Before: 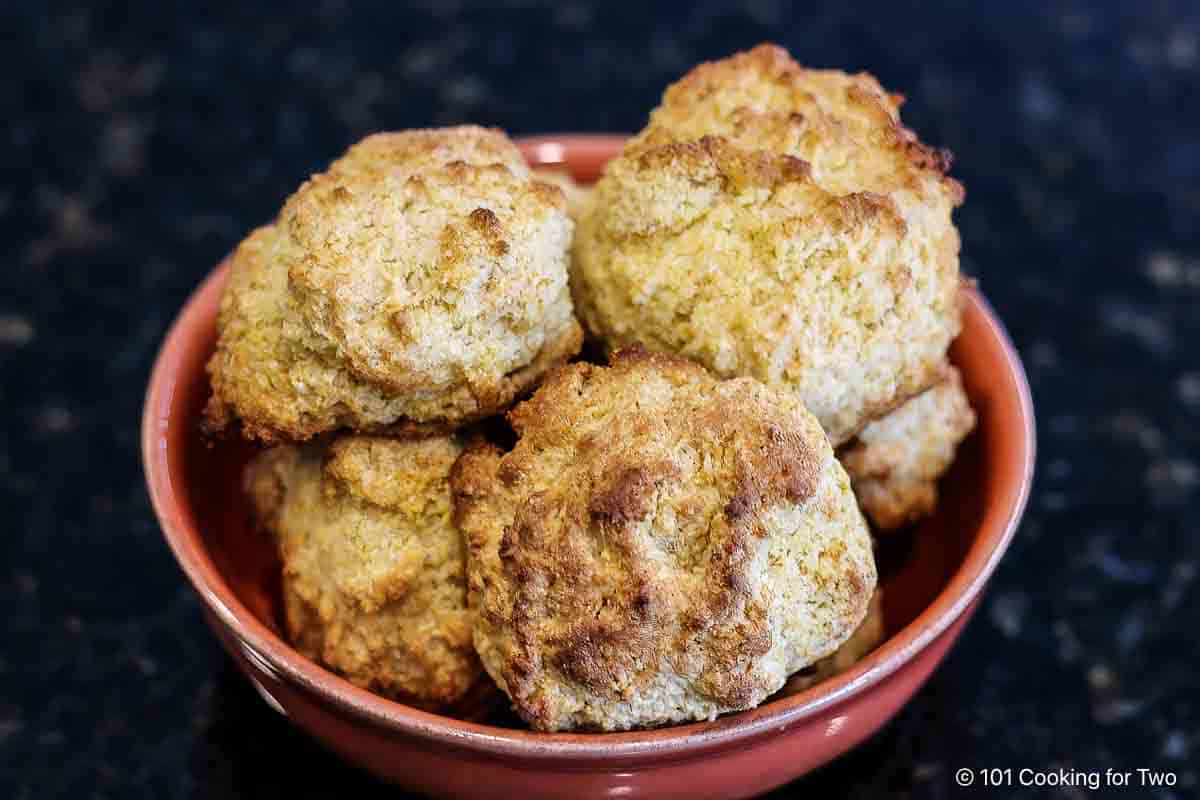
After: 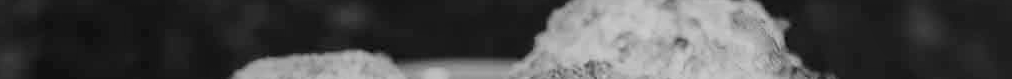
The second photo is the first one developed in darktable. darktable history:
monochrome: a 79.32, b 81.83, size 1.1
crop and rotate: left 9.644%, top 9.491%, right 6.021%, bottom 80.509%
base curve: curves: ch0 [(0, 0) (0.204, 0.334) (0.55, 0.733) (1, 1)], preserve colors none
tone equalizer: on, module defaults
